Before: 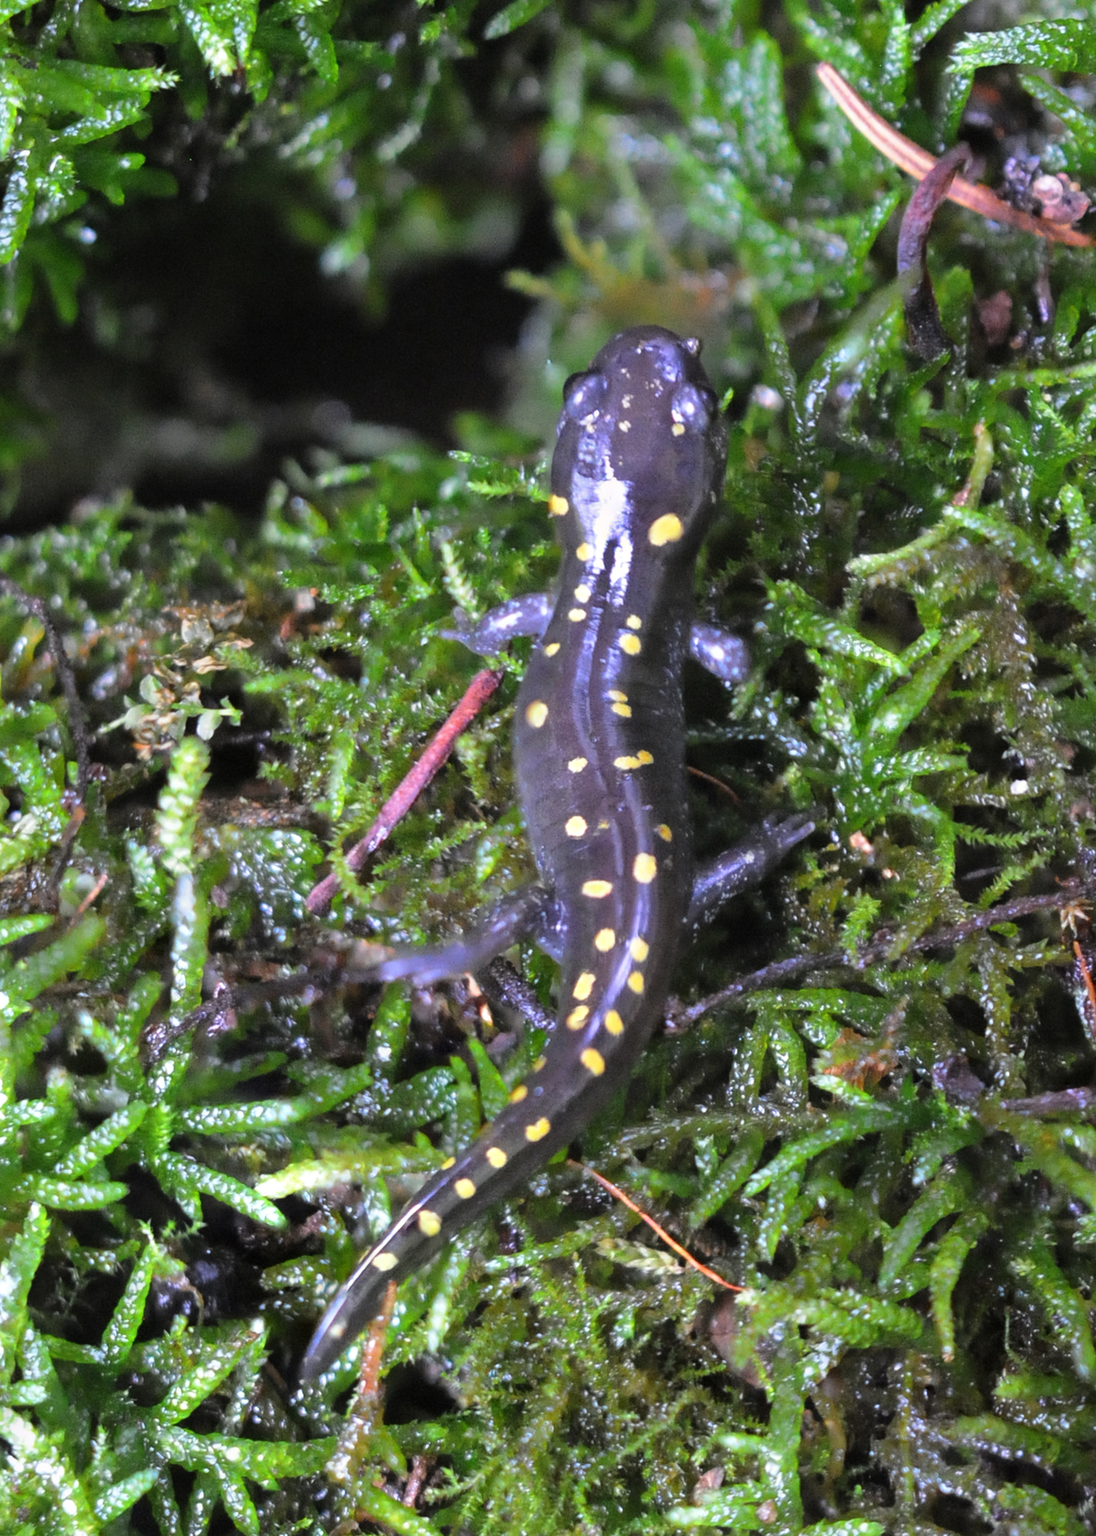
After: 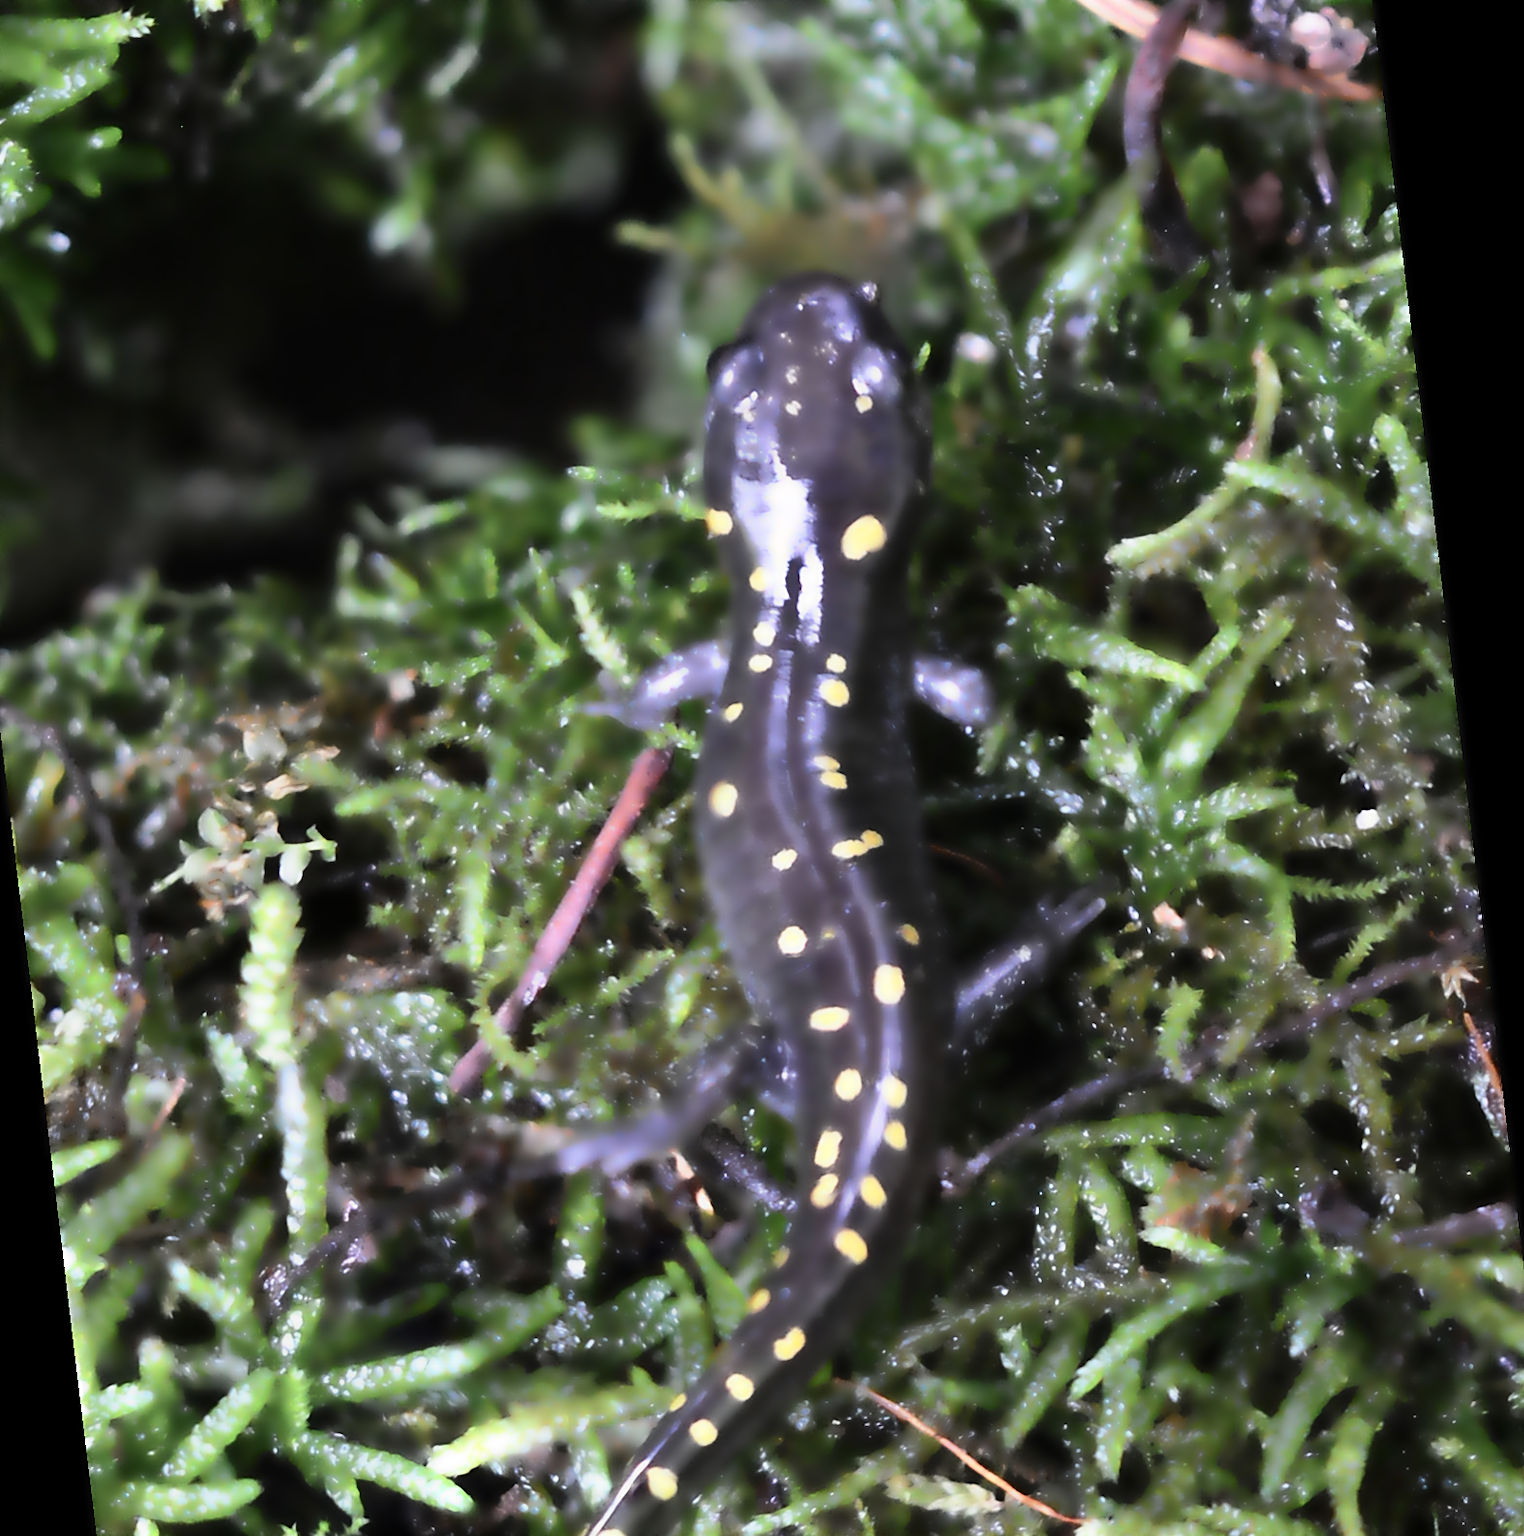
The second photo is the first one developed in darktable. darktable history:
lowpass: radius 4, soften with bilateral filter, unbound 0
rotate and perspective: rotation -6.83°, automatic cropping off
contrast brightness saturation: contrast 0.25, saturation -0.31
shadows and highlights: shadows 20.91, highlights -35.45, soften with gaussian
crop: left 5.596%, top 10.314%, right 3.534%, bottom 19.395%
sharpen: on, module defaults
